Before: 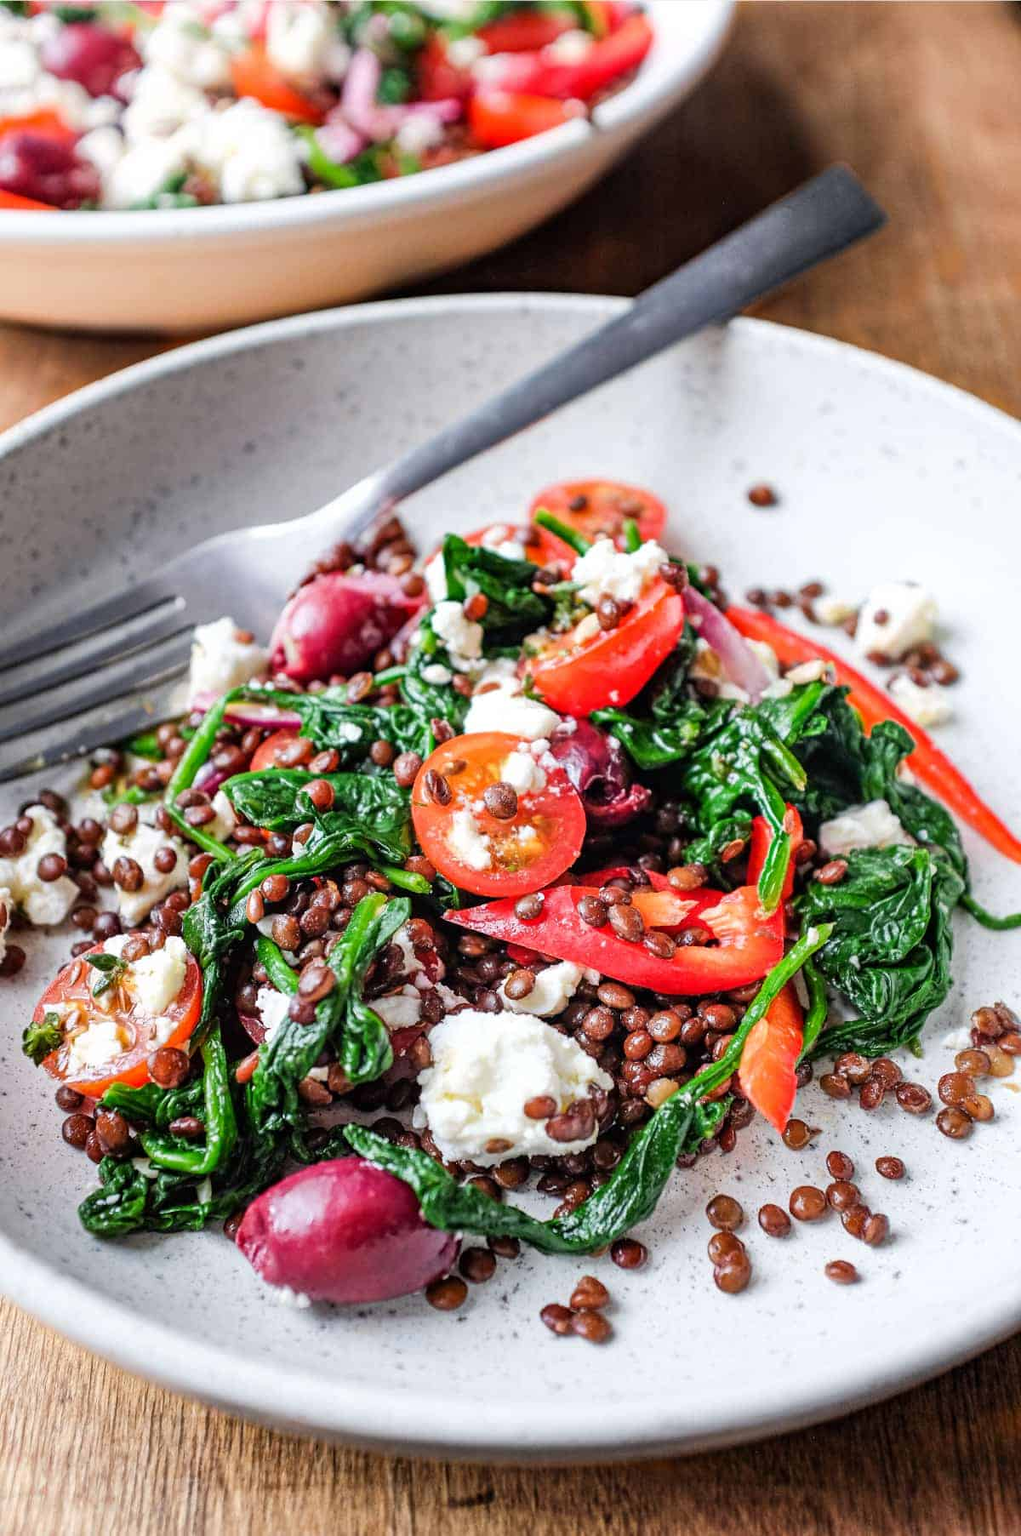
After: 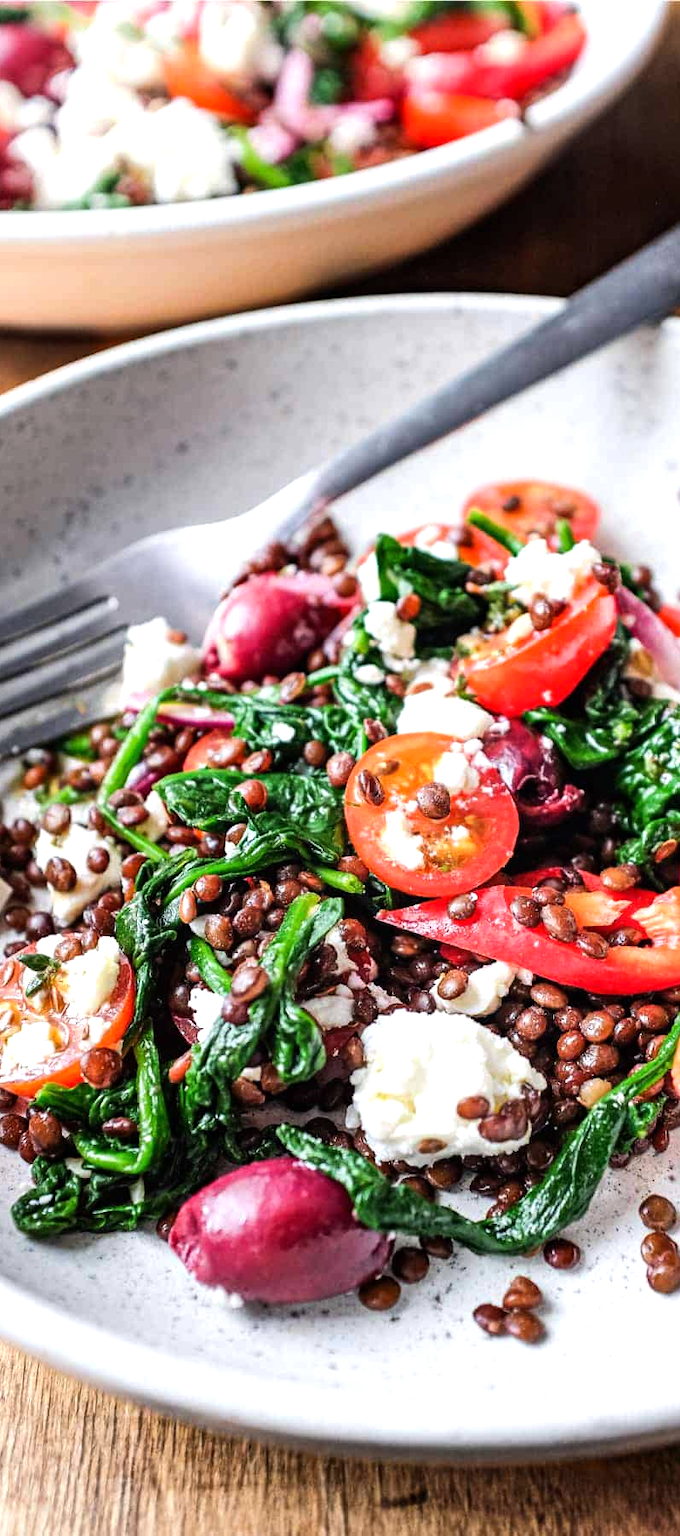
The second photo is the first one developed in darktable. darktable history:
crop and rotate: left 6.617%, right 26.717%
tone equalizer: -8 EV -0.417 EV, -7 EV -0.389 EV, -6 EV -0.333 EV, -5 EV -0.222 EV, -3 EV 0.222 EV, -2 EV 0.333 EV, -1 EV 0.389 EV, +0 EV 0.417 EV, edges refinement/feathering 500, mask exposure compensation -1.57 EV, preserve details no
